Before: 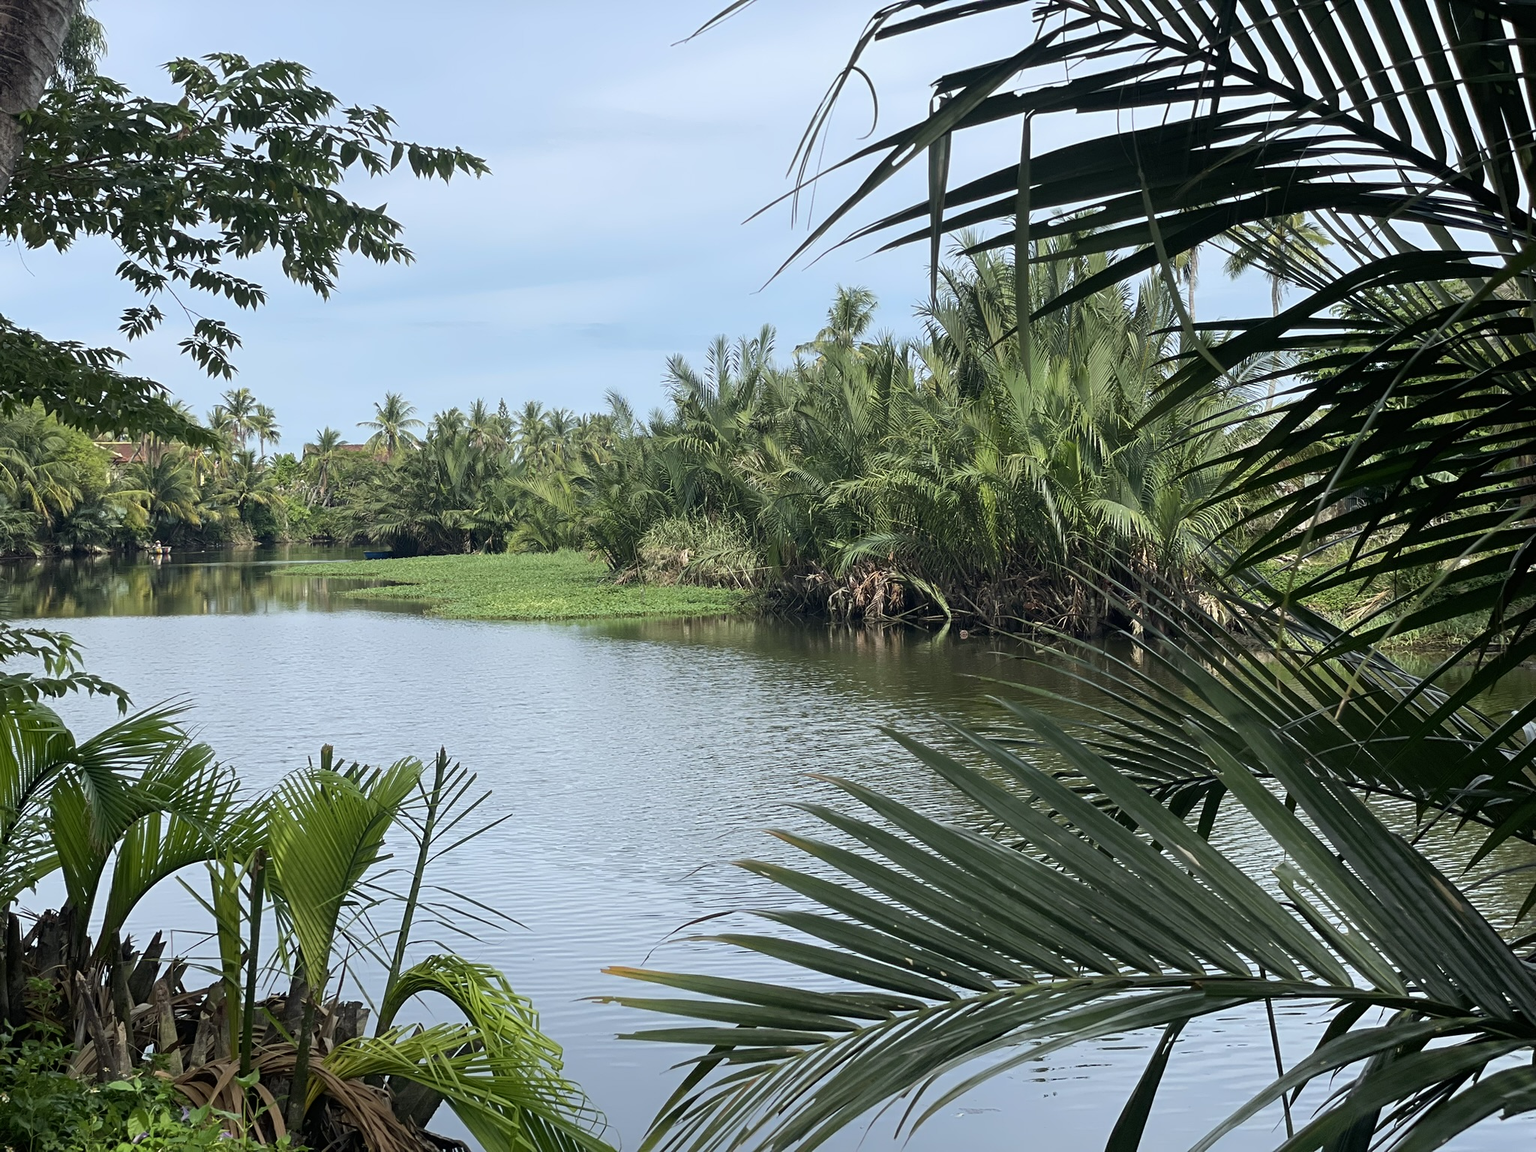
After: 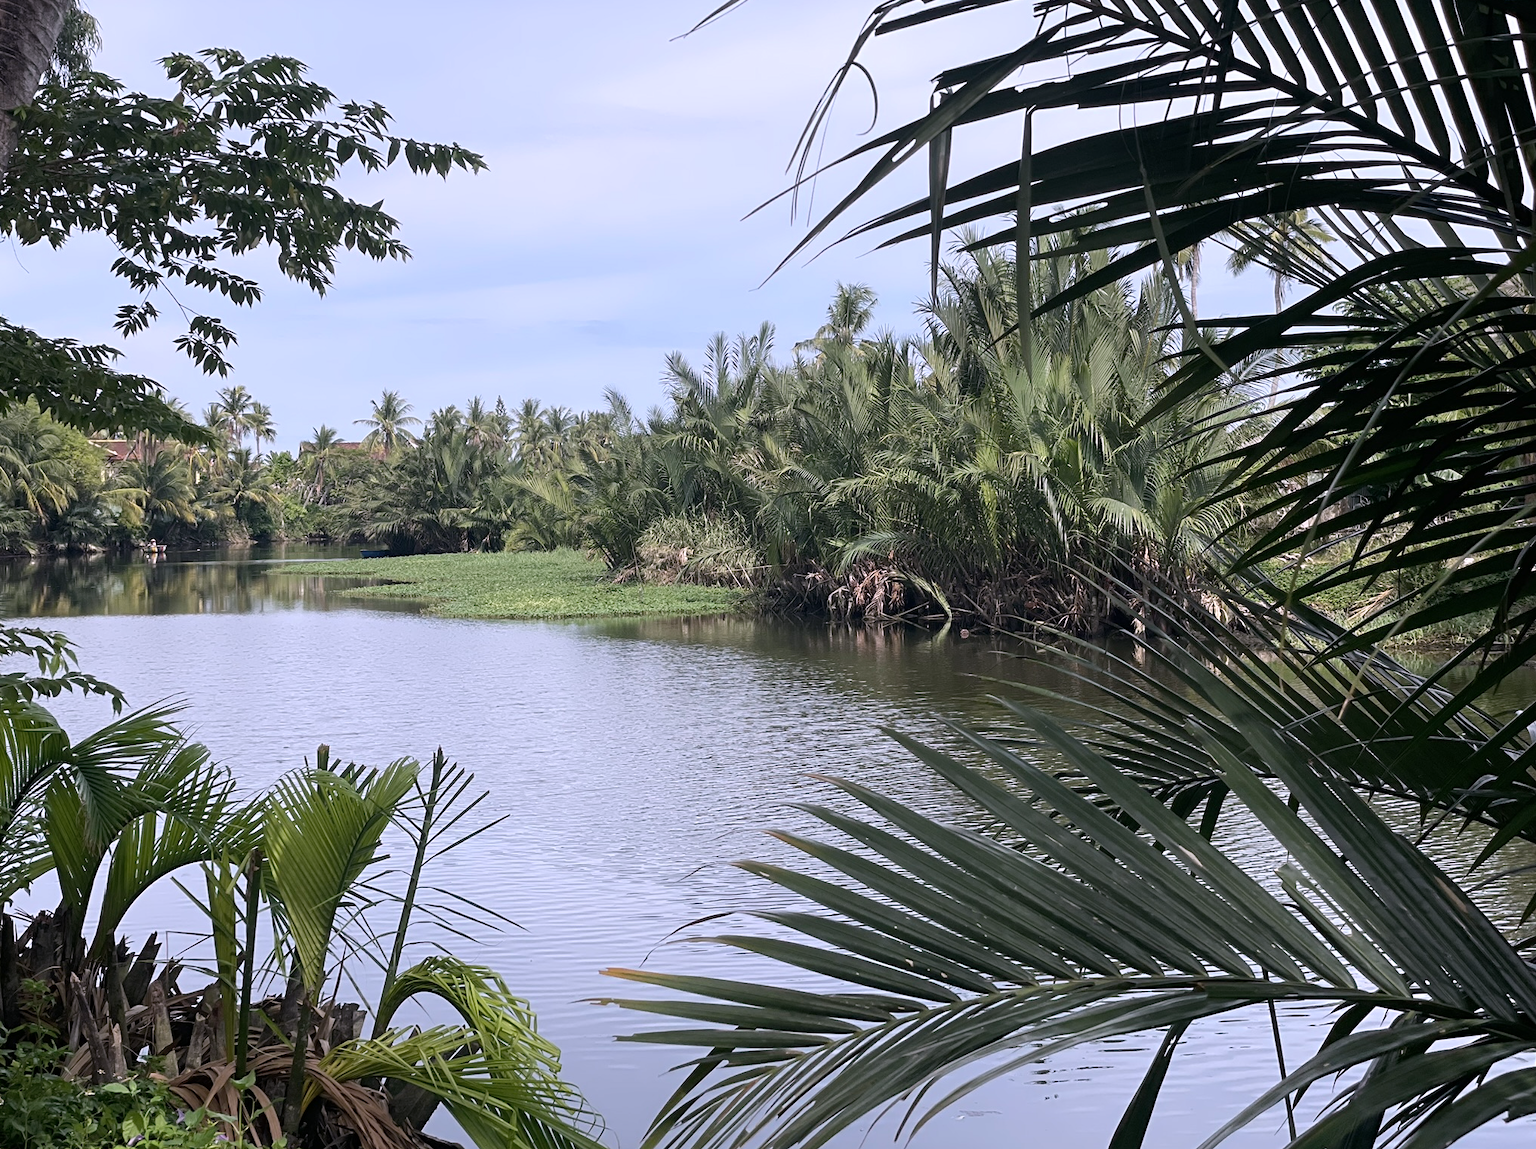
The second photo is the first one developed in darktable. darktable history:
crop: left 0.434%, top 0.485%, right 0.244%, bottom 0.386%
white balance: red 1.066, blue 1.119
contrast brightness saturation: contrast 0.06, brightness -0.01, saturation -0.23
